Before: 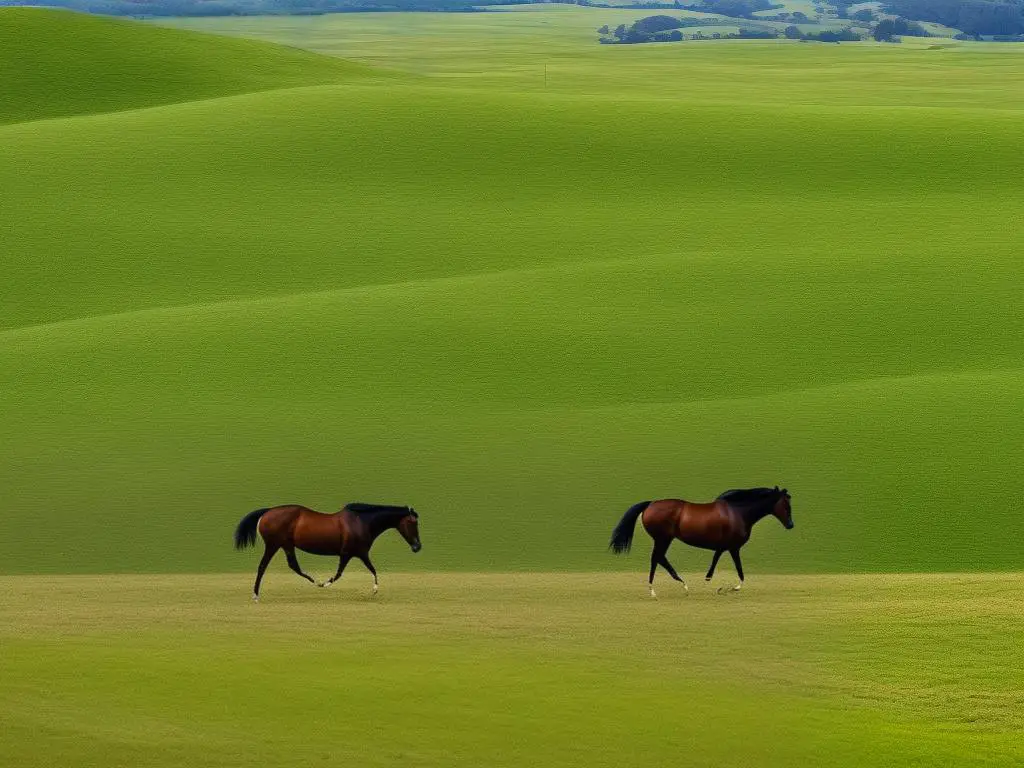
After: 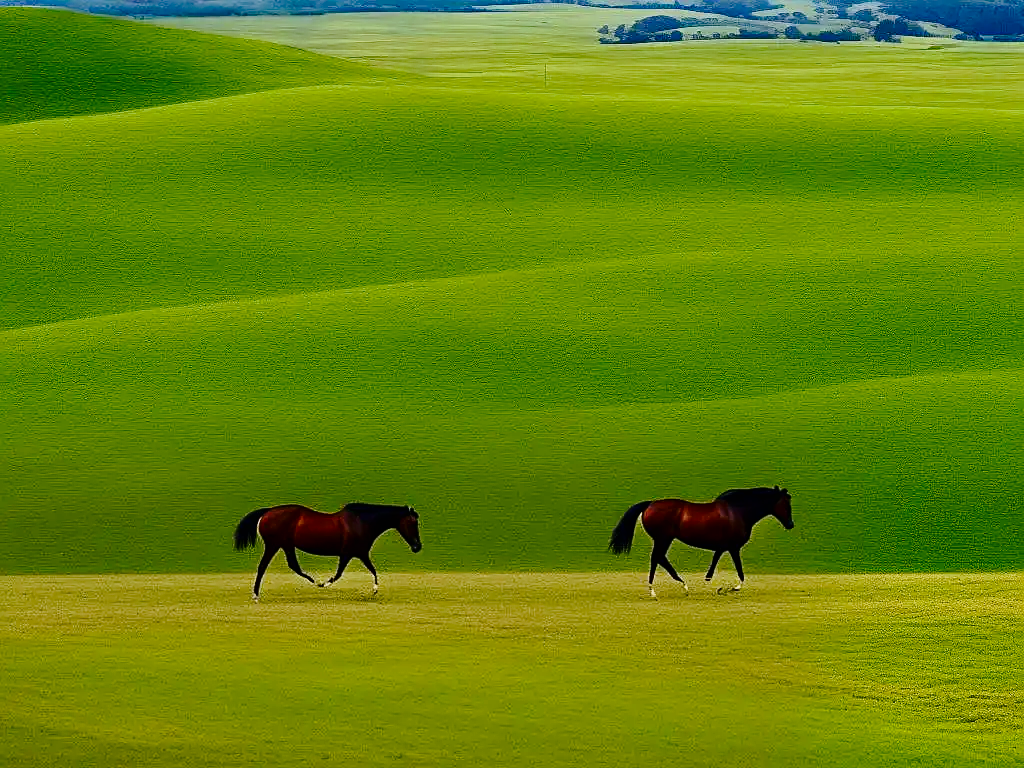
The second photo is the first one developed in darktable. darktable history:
tone curve: curves: ch0 [(0.003, 0.003) (0.104, 0.069) (0.236, 0.218) (0.401, 0.443) (0.495, 0.55) (0.625, 0.67) (0.819, 0.841) (0.96, 0.899)]; ch1 [(0, 0) (0.161, 0.092) (0.37, 0.302) (0.424, 0.402) (0.45, 0.466) (0.495, 0.506) (0.573, 0.571) (0.638, 0.641) (0.751, 0.741) (1, 1)]; ch2 [(0, 0) (0.352, 0.403) (0.466, 0.443) (0.524, 0.501) (0.56, 0.556) (1, 1)], preserve colors none
contrast brightness saturation: contrast 0.214, brightness -0.109, saturation 0.213
sharpen: on, module defaults
